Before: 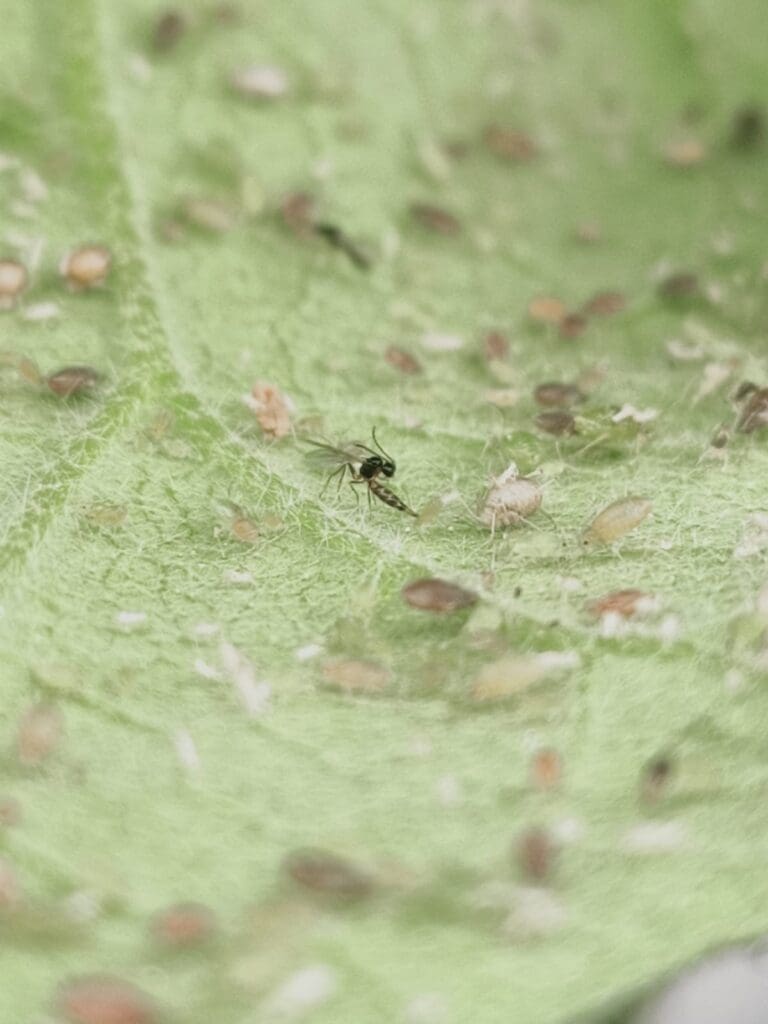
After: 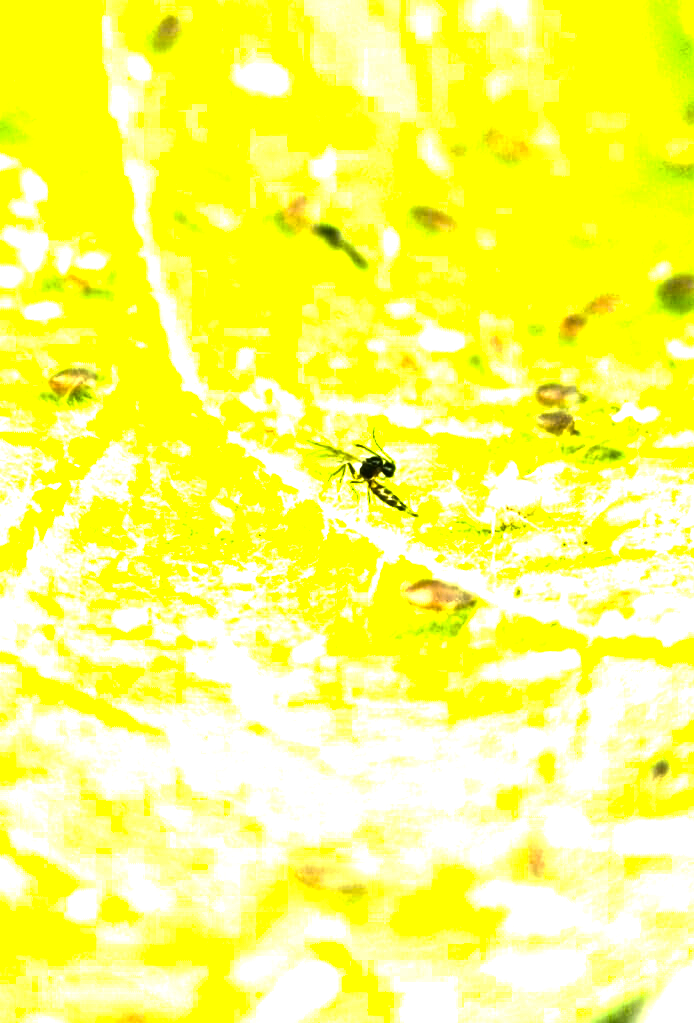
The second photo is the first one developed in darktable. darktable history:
color balance rgb: linear chroma grading › shadows -30%, linear chroma grading › global chroma 35%, perceptual saturation grading › global saturation 75%, perceptual saturation grading › shadows -30%, perceptual brilliance grading › highlights 75%, perceptual brilliance grading › shadows -30%, global vibrance 35%
tone equalizer: -8 EV -0.75 EV, -7 EV -0.7 EV, -6 EV -0.6 EV, -5 EV -0.4 EV, -3 EV 0.4 EV, -2 EV 0.6 EV, -1 EV 0.7 EV, +0 EV 0.75 EV, edges refinement/feathering 500, mask exposure compensation -1.57 EV, preserve details no
crop: right 9.509%, bottom 0.031%
